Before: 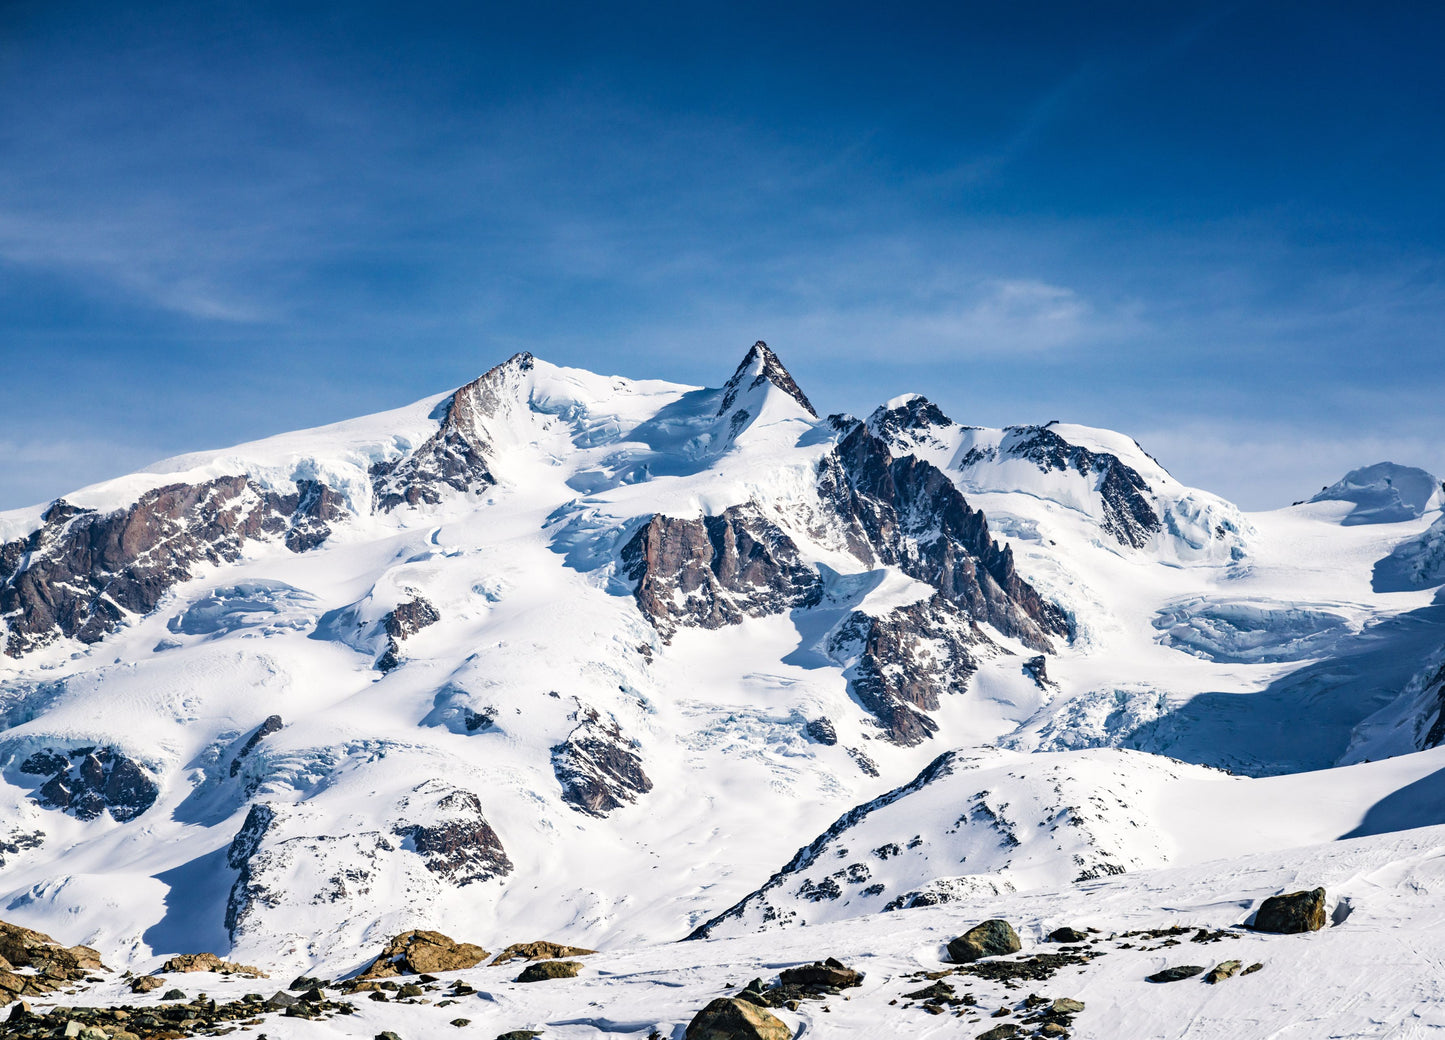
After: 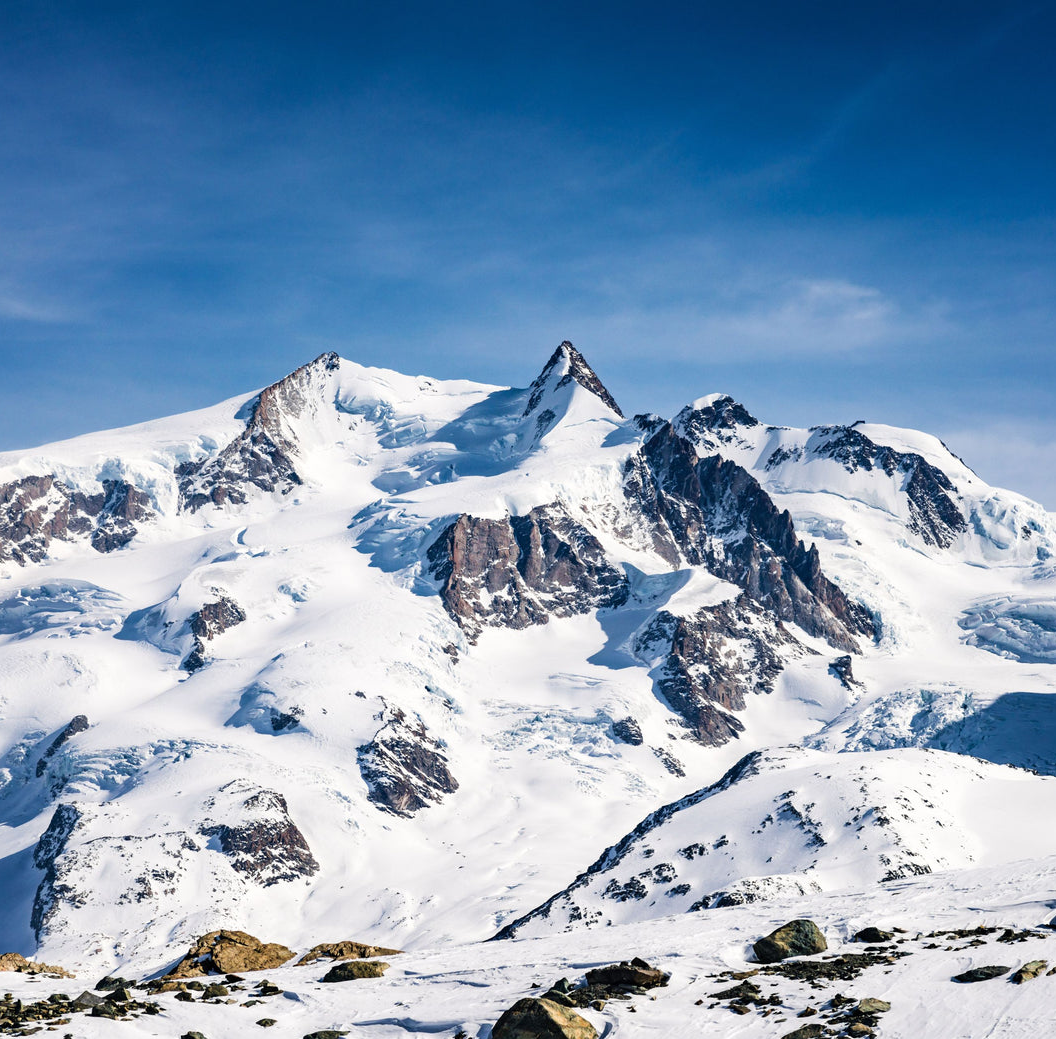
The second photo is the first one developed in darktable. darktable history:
crop: left 13.475%, top 0%, right 13.416%
